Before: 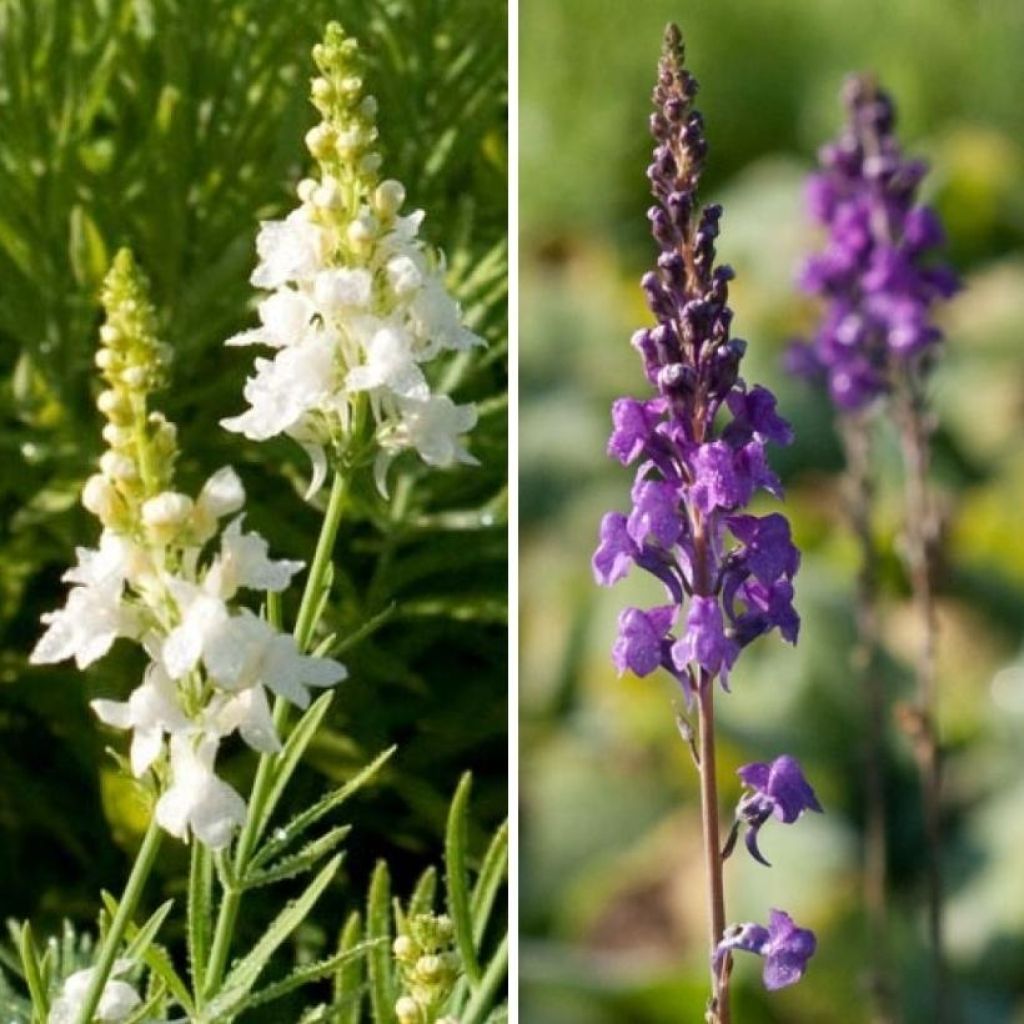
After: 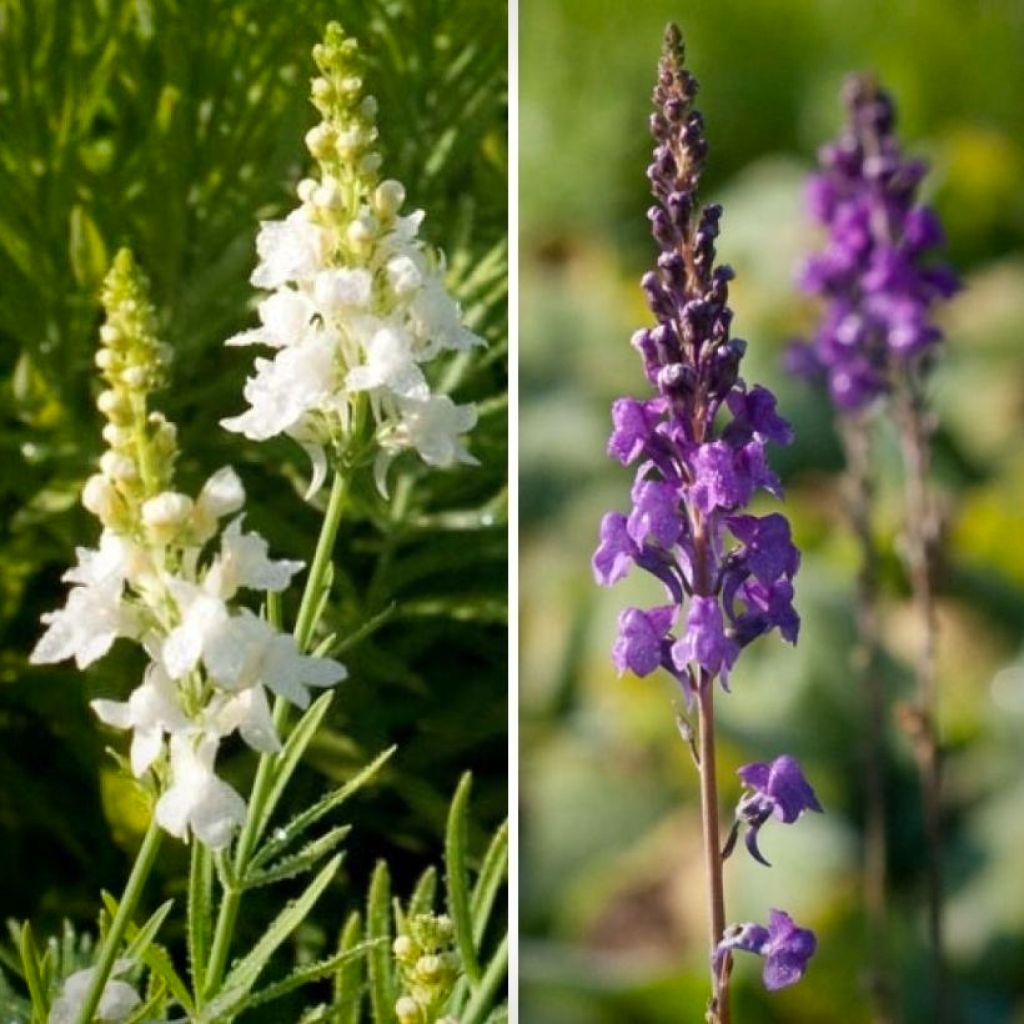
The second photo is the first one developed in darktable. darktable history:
vignetting: saturation 0.387
